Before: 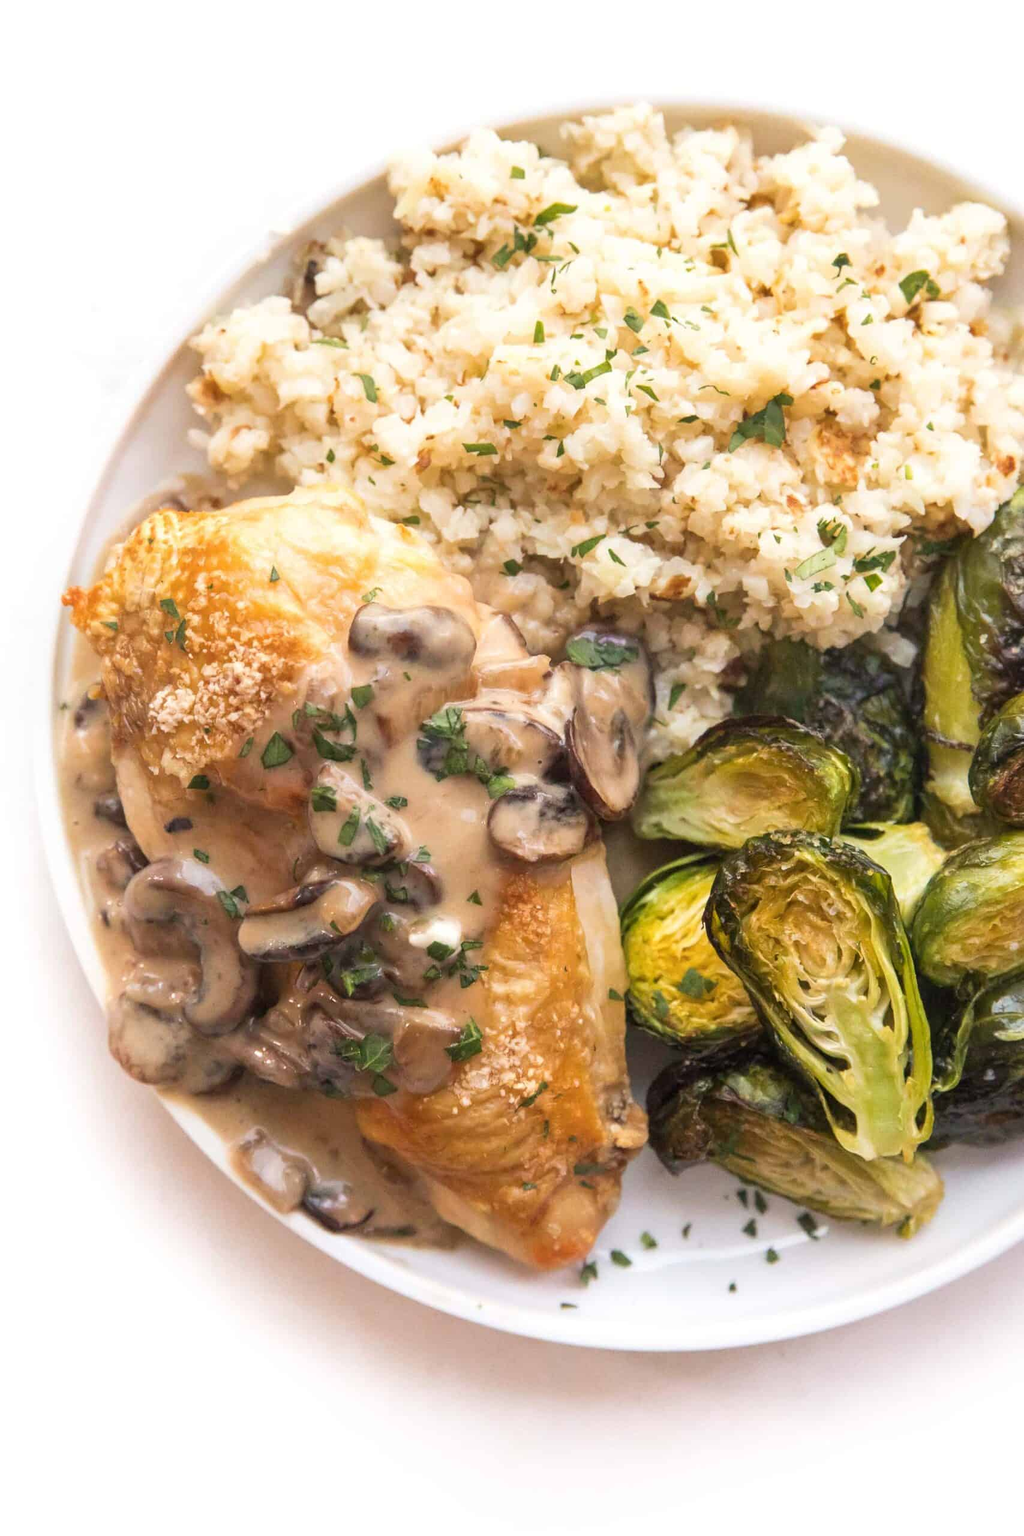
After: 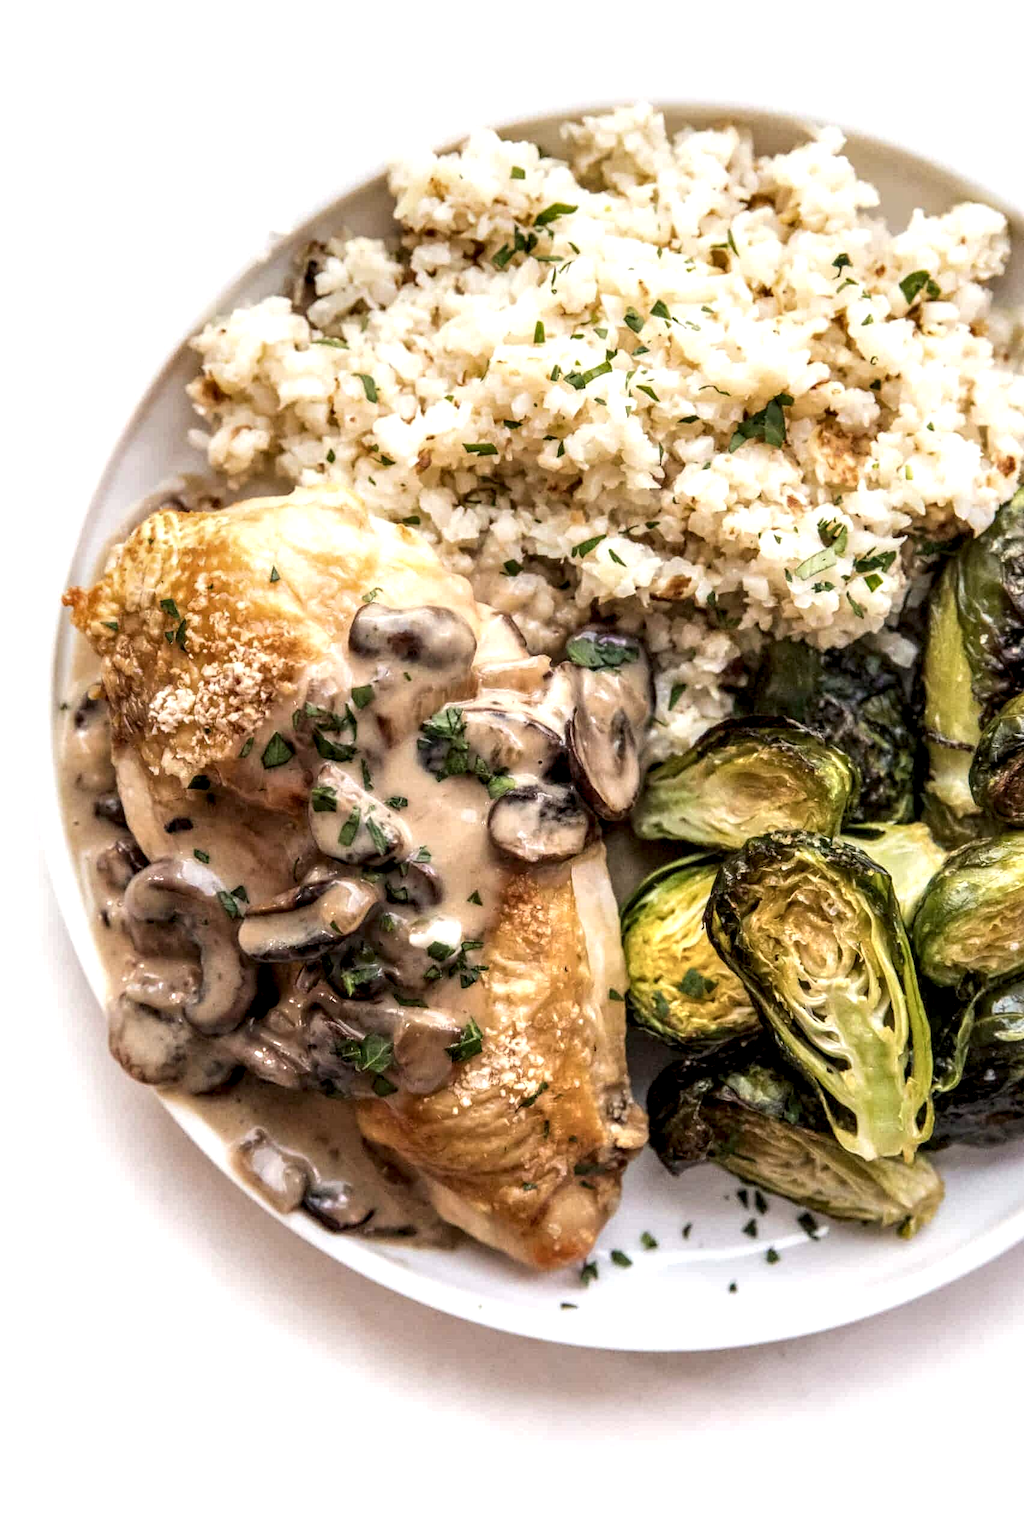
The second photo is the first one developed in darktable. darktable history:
local contrast: highlights 17%, detail 186%
color zones: curves: ch0 [(0, 0.5) (0.143, 0.52) (0.286, 0.5) (0.429, 0.5) (0.571, 0.5) (0.714, 0.5) (0.857, 0.5) (1, 0.5)]; ch1 [(0, 0.489) (0.155, 0.45) (0.286, 0.466) (0.429, 0.5) (0.571, 0.5) (0.714, 0.5) (0.857, 0.5) (1, 0.489)], mix 26.7%
